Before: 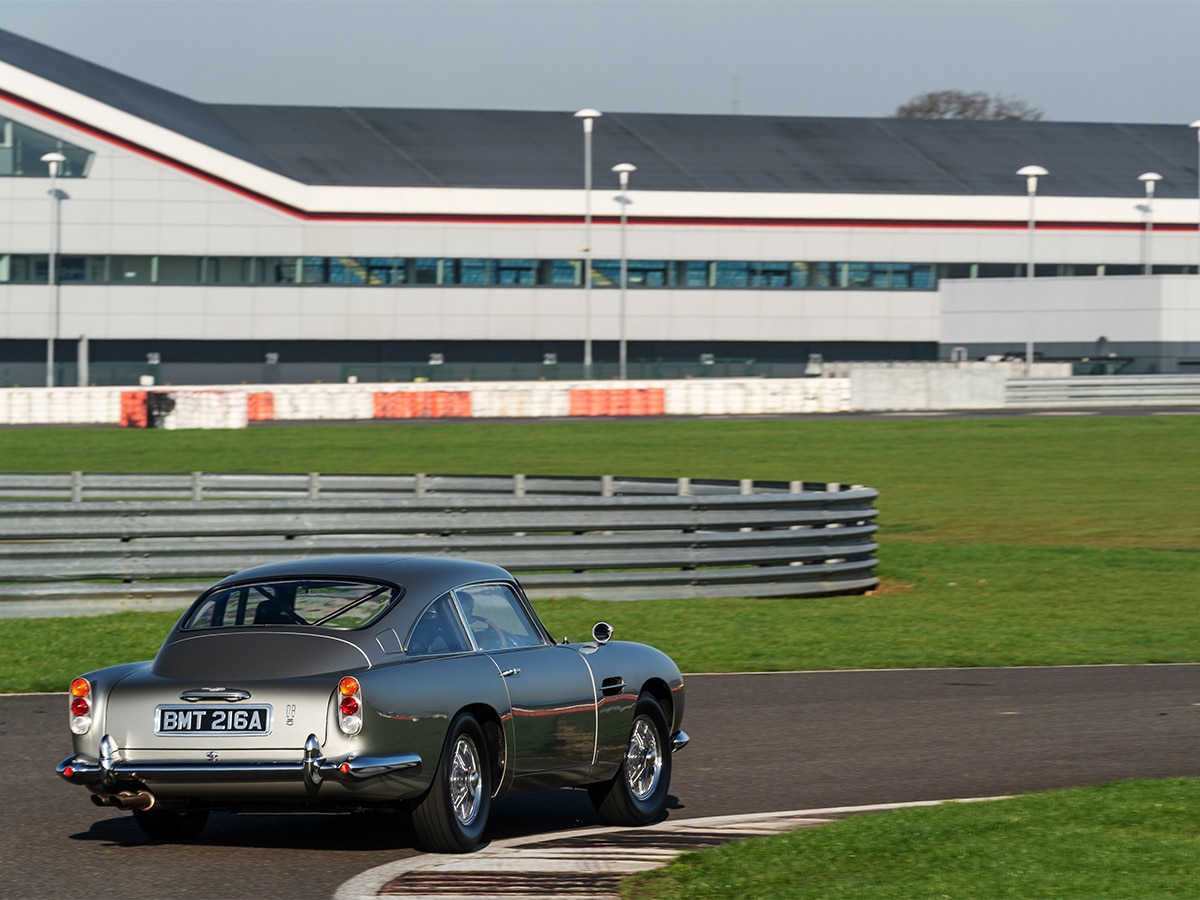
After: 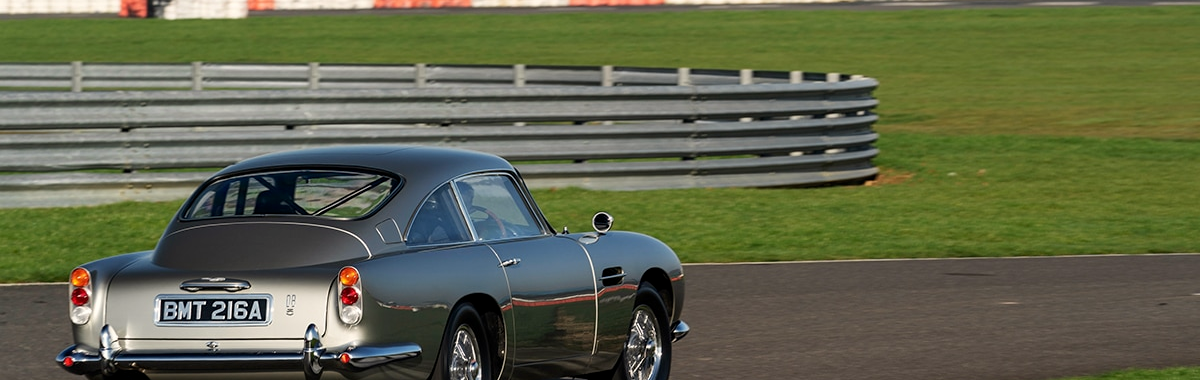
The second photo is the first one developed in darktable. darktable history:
color correction: highlights b* 0.034, saturation 0.981
crop: top 45.608%, bottom 12.132%
exposure: black level correction 0.002, compensate exposure bias true, compensate highlight preservation false
color calibration: x 0.34, y 0.353, temperature 5202.92 K
